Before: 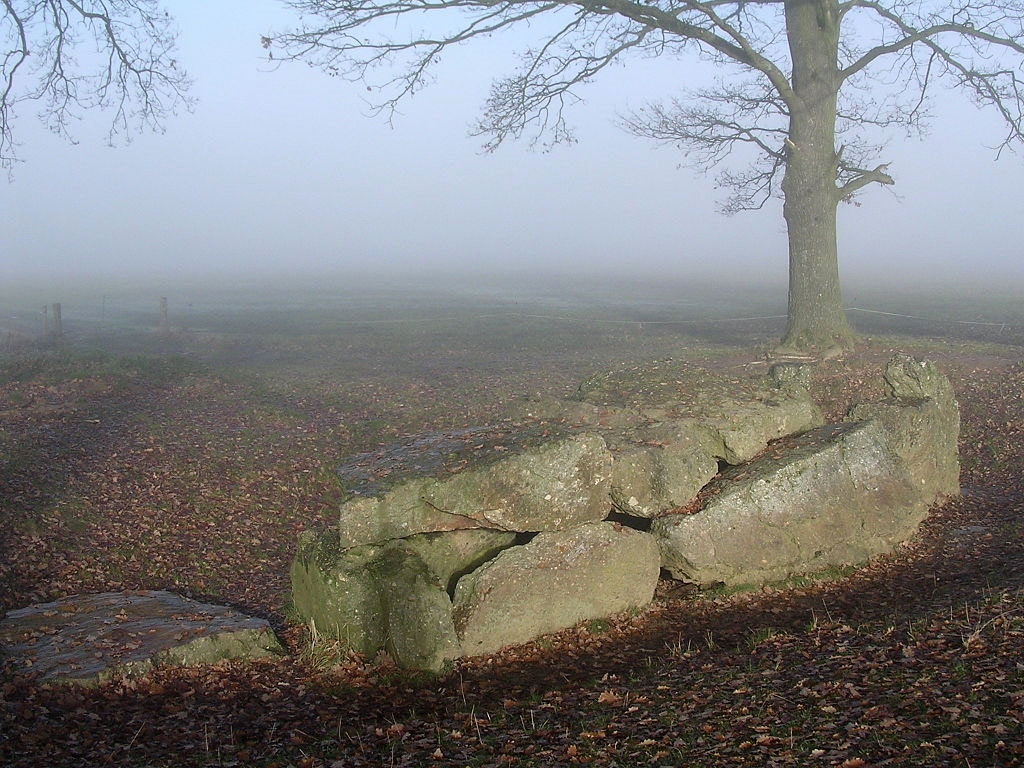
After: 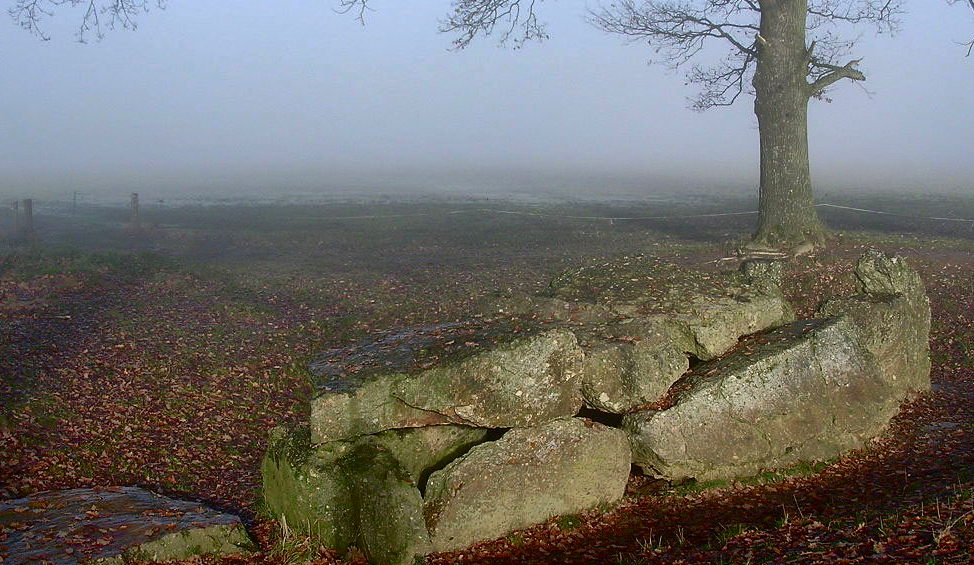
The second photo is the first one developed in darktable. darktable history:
contrast brightness saturation: contrast 0.241, brightness -0.242, saturation 0.138
tone curve: curves: ch0 [(0, 0) (0.003, 0.003) (0.011, 0.011) (0.025, 0.024) (0.044, 0.042) (0.069, 0.066) (0.1, 0.095) (0.136, 0.129) (0.177, 0.169) (0.224, 0.214) (0.277, 0.264) (0.335, 0.319) (0.399, 0.38) (0.468, 0.446) (0.543, 0.558) (0.623, 0.636) (0.709, 0.719) (0.801, 0.807) (0.898, 0.901) (1, 1)], color space Lab, independent channels, preserve colors none
crop and rotate: left 2.832%, top 13.63%, right 2.044%, bottom 12.753%
shadows and highlights: shadows 60.75, highlights -59.96
